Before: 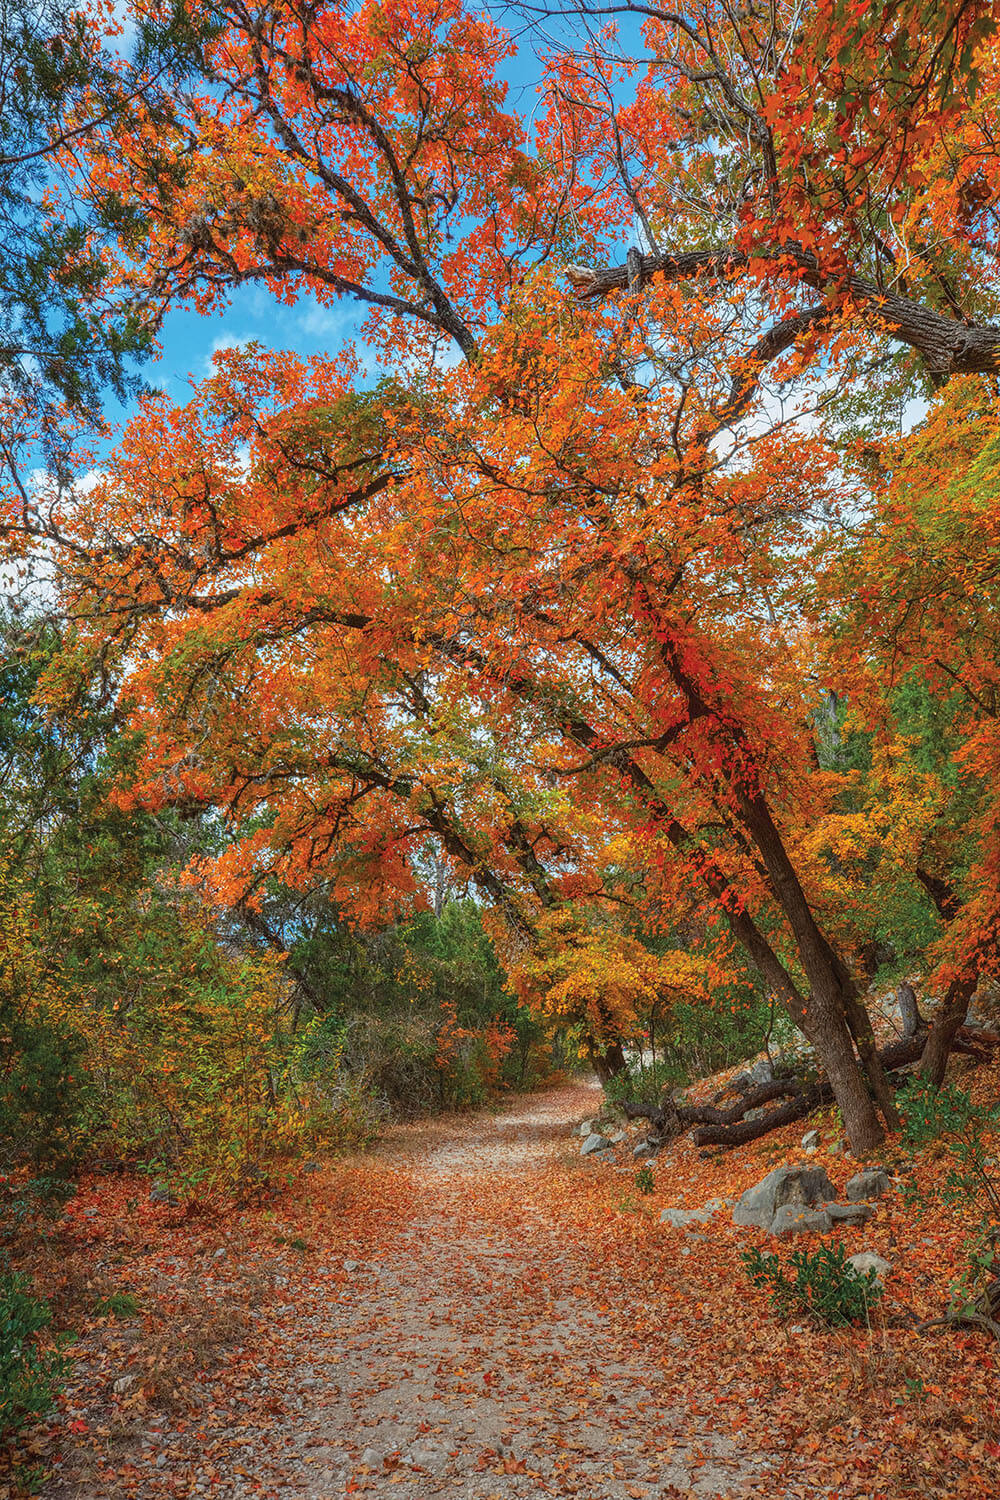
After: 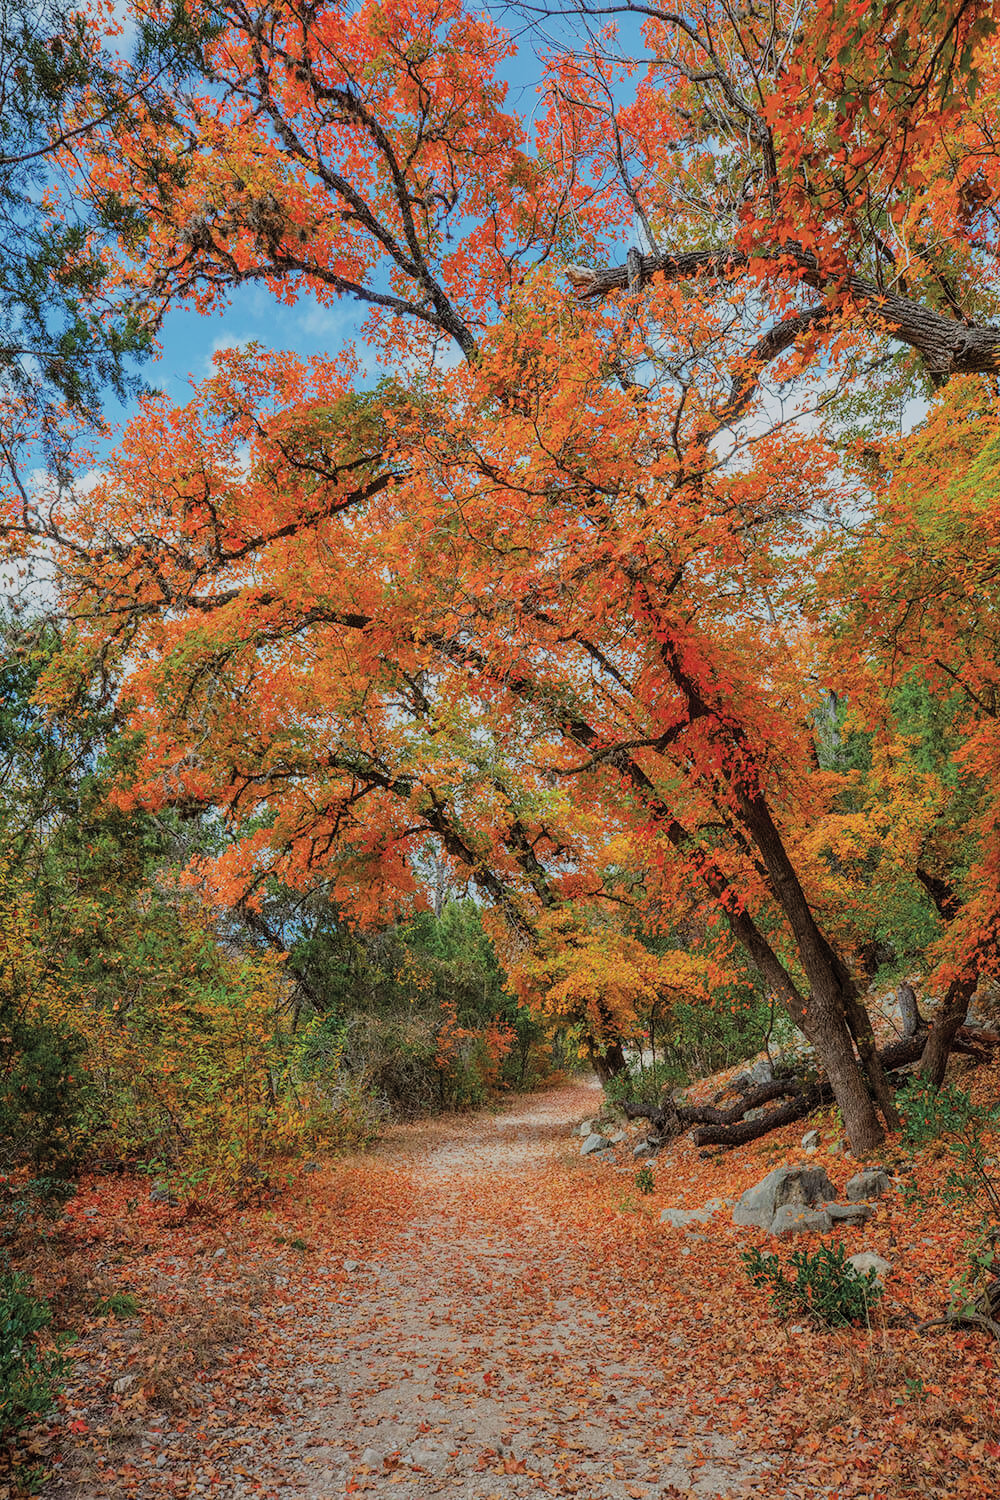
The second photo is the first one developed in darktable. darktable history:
contrast brightness saturation: contrast 0.05, brightness 0.066, saturation 0.006
filmic rgb: black relative exposure -7.26 EV, white relative exposure 5.08 EV, threshold 2.94 EV, hardness 3.21, iterations of high-quality reconstruction 0, enable highlight reconstruction true
